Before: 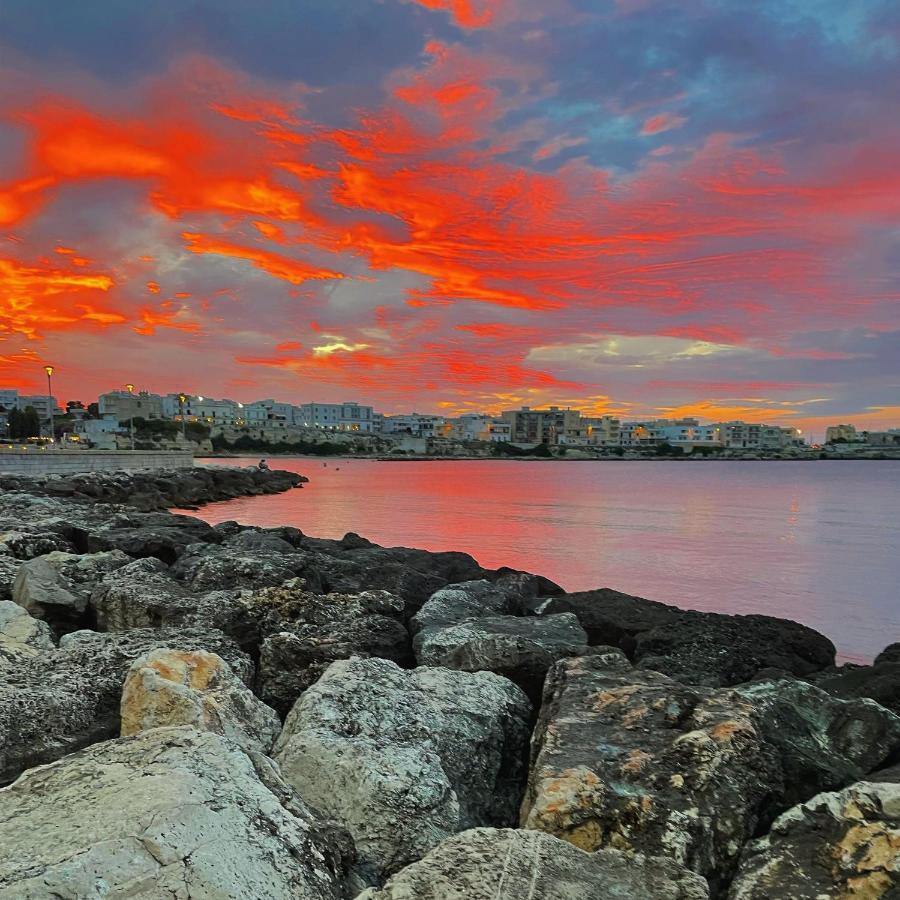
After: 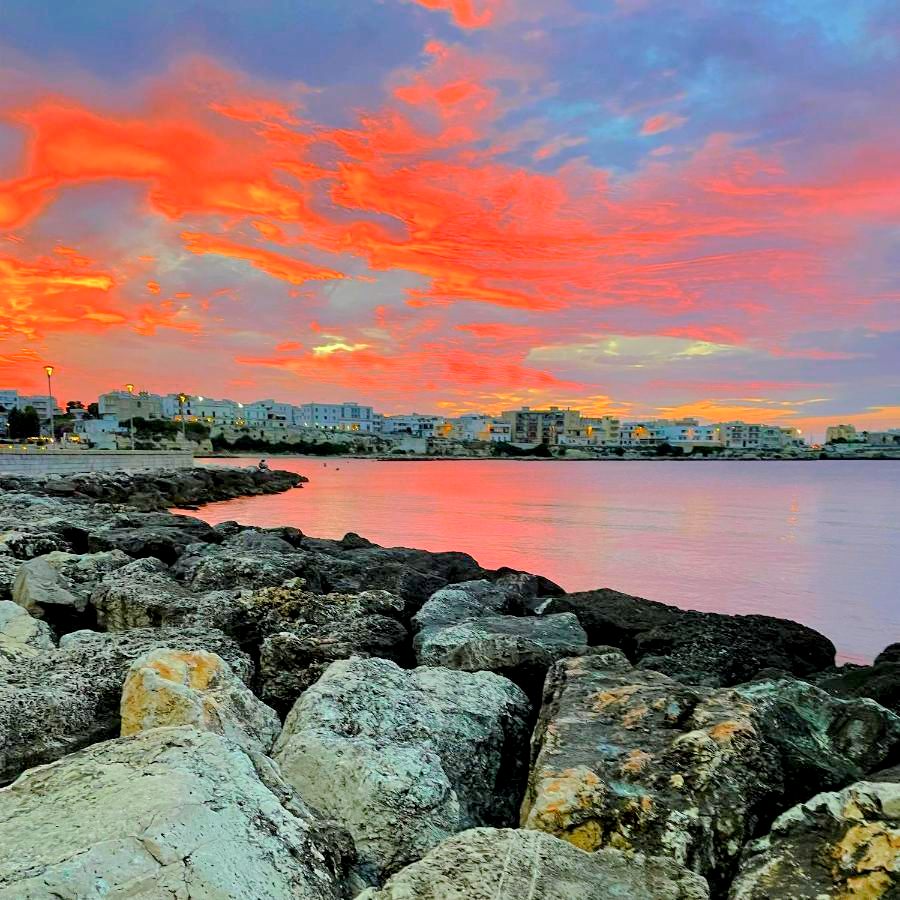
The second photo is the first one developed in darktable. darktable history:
tone curve: curves: ch0 [(0, 0) (0.003, 0.004) (0.011, 0.015) (0.025, 0.033) (0.044, 0.058) (0.069, 0.091) (0.1, 0.131) (0.136, 0.178) (0.177, 0.232) (0.224, 0.294) (0.277, 0.362) (0.335, 0.434) (0.399, 0.512) (0.468, 0.582) (0.543, 0.646) (0.623, 0.713) (0.709, 0.783) (0.801, 0.876) (0.898, 0.938) (1, 1)], preserve colors none
color look up table: target L [65.64, 47.12, 33.68, 100, 80.65, 75.32, 66.85, 58.37, 56.53, 42.89, 41.3, 27.21, 70.94, 58.8, 50.04, 50.72, 35.27, 25.1, 23.71, 6.125, 63.73, 48.54, 42.16, 26.97, 0 ×25], target a [-30.43, -51.52, -16.52, -0.001, 0.223, 7.253, 26.92, 26.9, 50.37, -0.429, 65.92, 19.58, -0.142, -0.288, 15.41, 65.25, 18.73, 36.78, 33.49, -0.037, -41.12, -23.02, -0.212, -1.065, 0 ×25], target b [69.56, 43.7, 33.73, 0.013, 1.064, 84.37, 76.83, 23.14, 67.81, 0.136, 40.05, 25.82, -1.186, -1.475, -37.14, -25.05, -68.36, -29.21, -81.97, -0.204, -3.574, -39.86, -37.37, -0.69, 0 ×25], num patches 24
